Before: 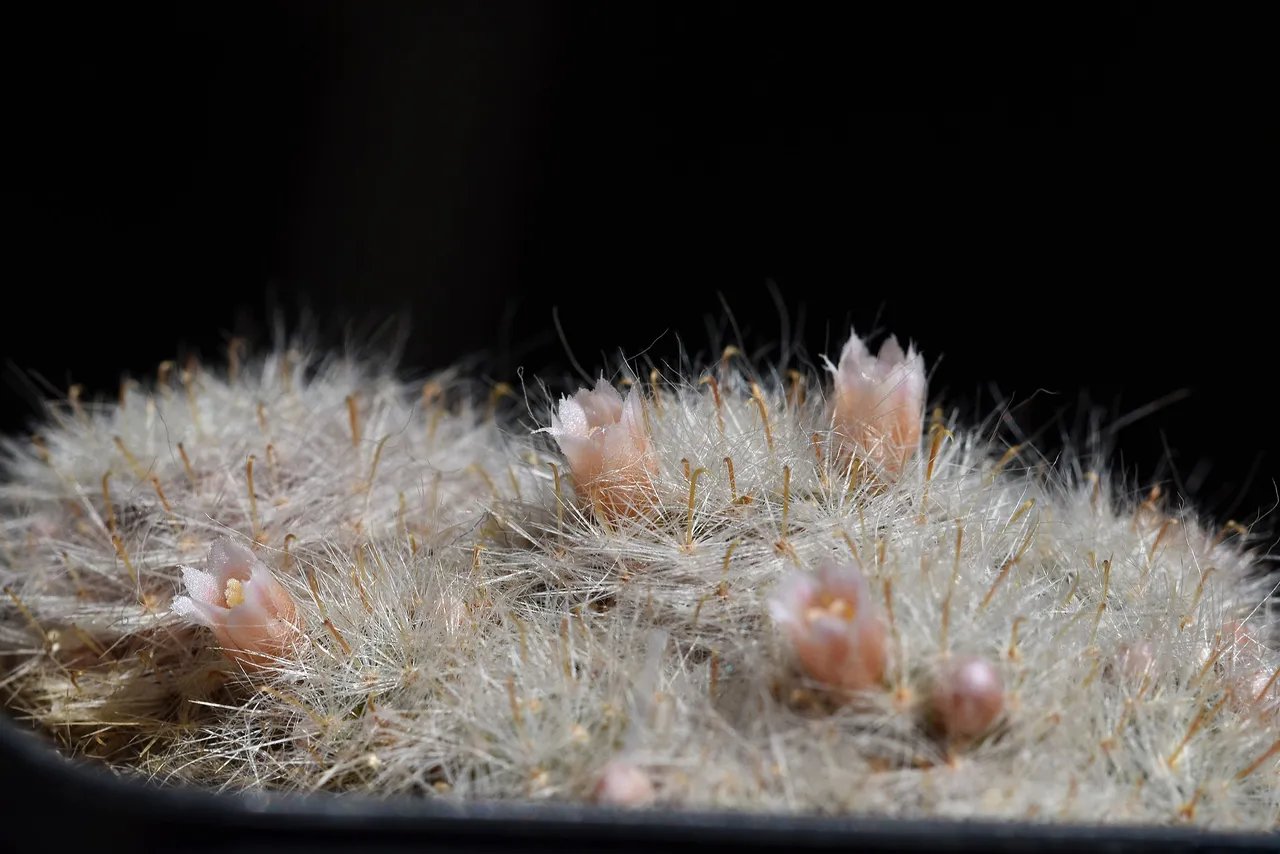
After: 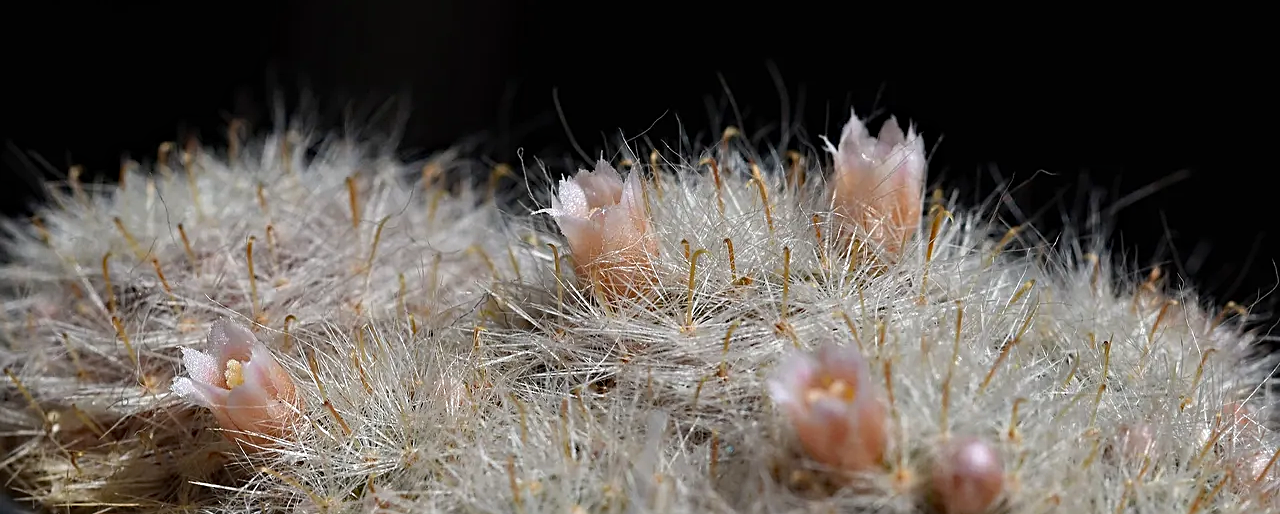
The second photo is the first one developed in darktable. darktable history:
crop and rotate: top 25.685%, bottom 14.043%
sharpen: on, module defaults
haze removal: compatibility mode true
